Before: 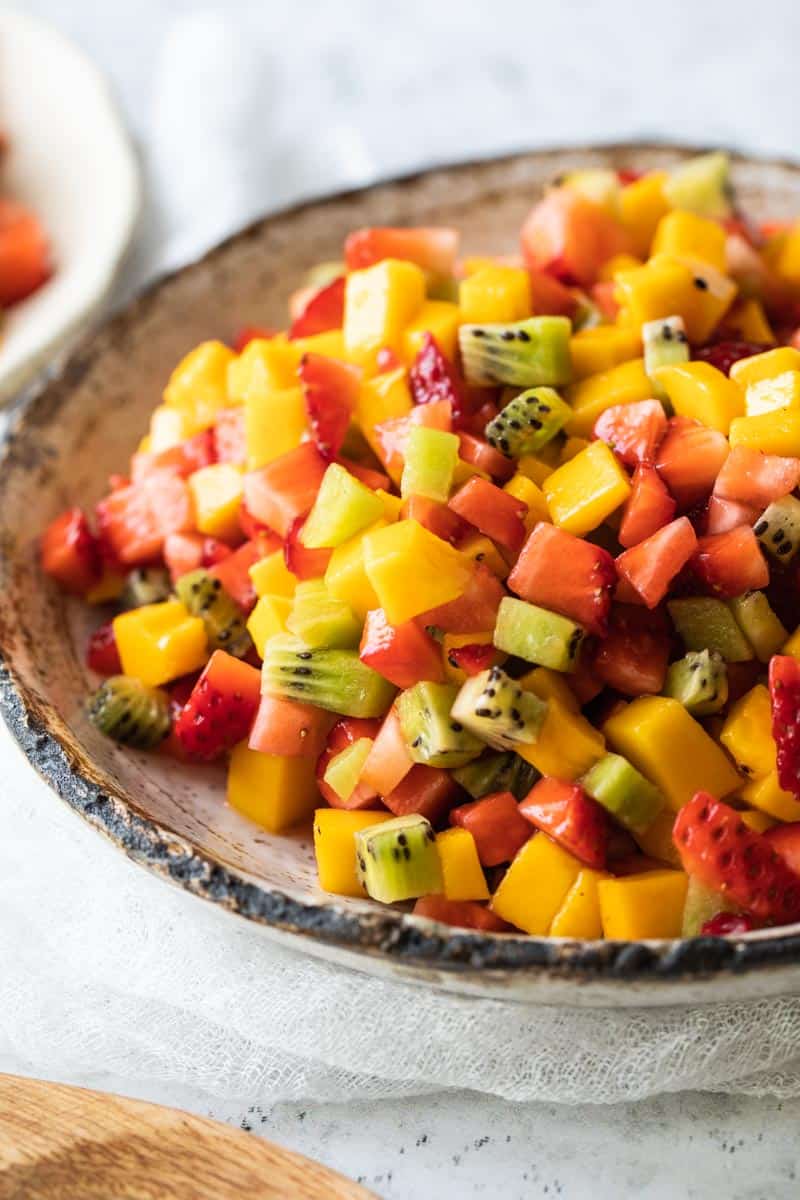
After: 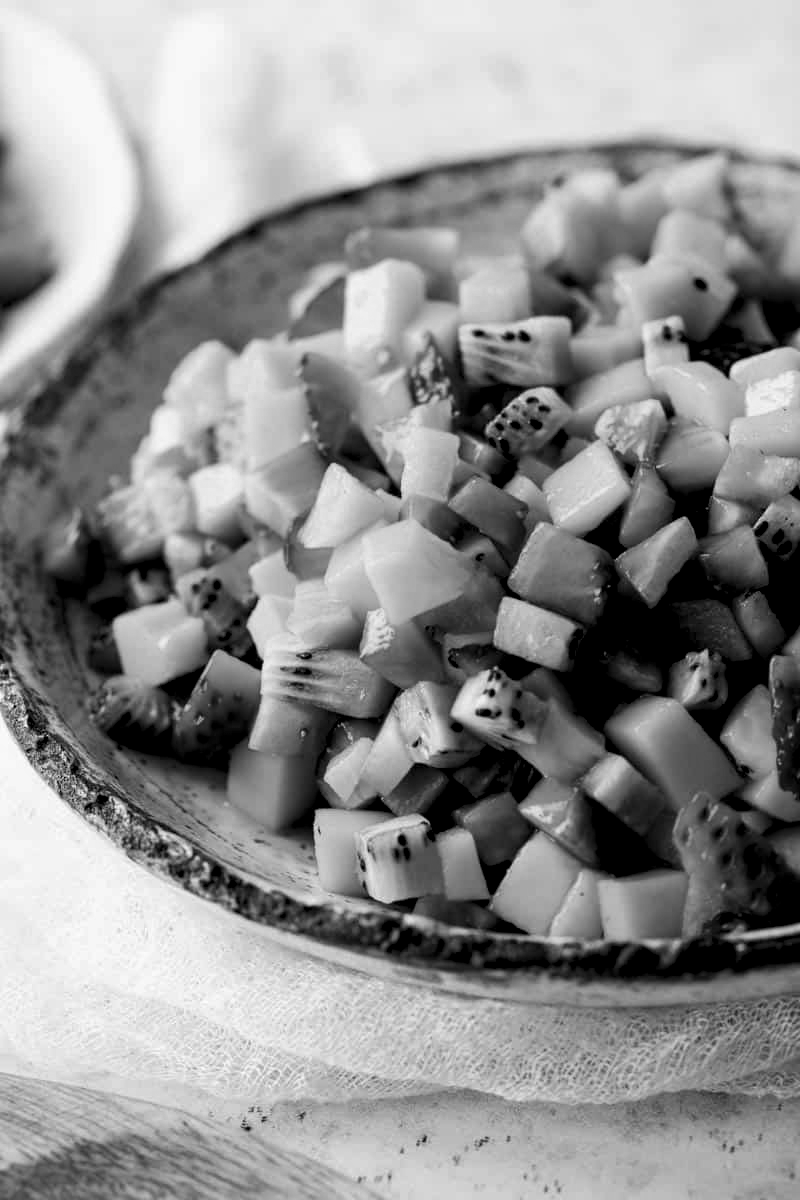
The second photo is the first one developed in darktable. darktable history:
levels: levels [0.116, 0.574, 1]
color balance rgb: shadows lift › chroma 3%, shadows lift › hue 280.8°, power › hue 330°, highlights gain › chroma 3%, highlights gain › hue 75.6°, global offset › luminance -1%, perceptual saturation grading › global saturation 20%, perceptual saturation grading › highlights -25%, perceptual saturation grading › shadows 50%, global vibrance 20%
monochrome: on, module defaults
